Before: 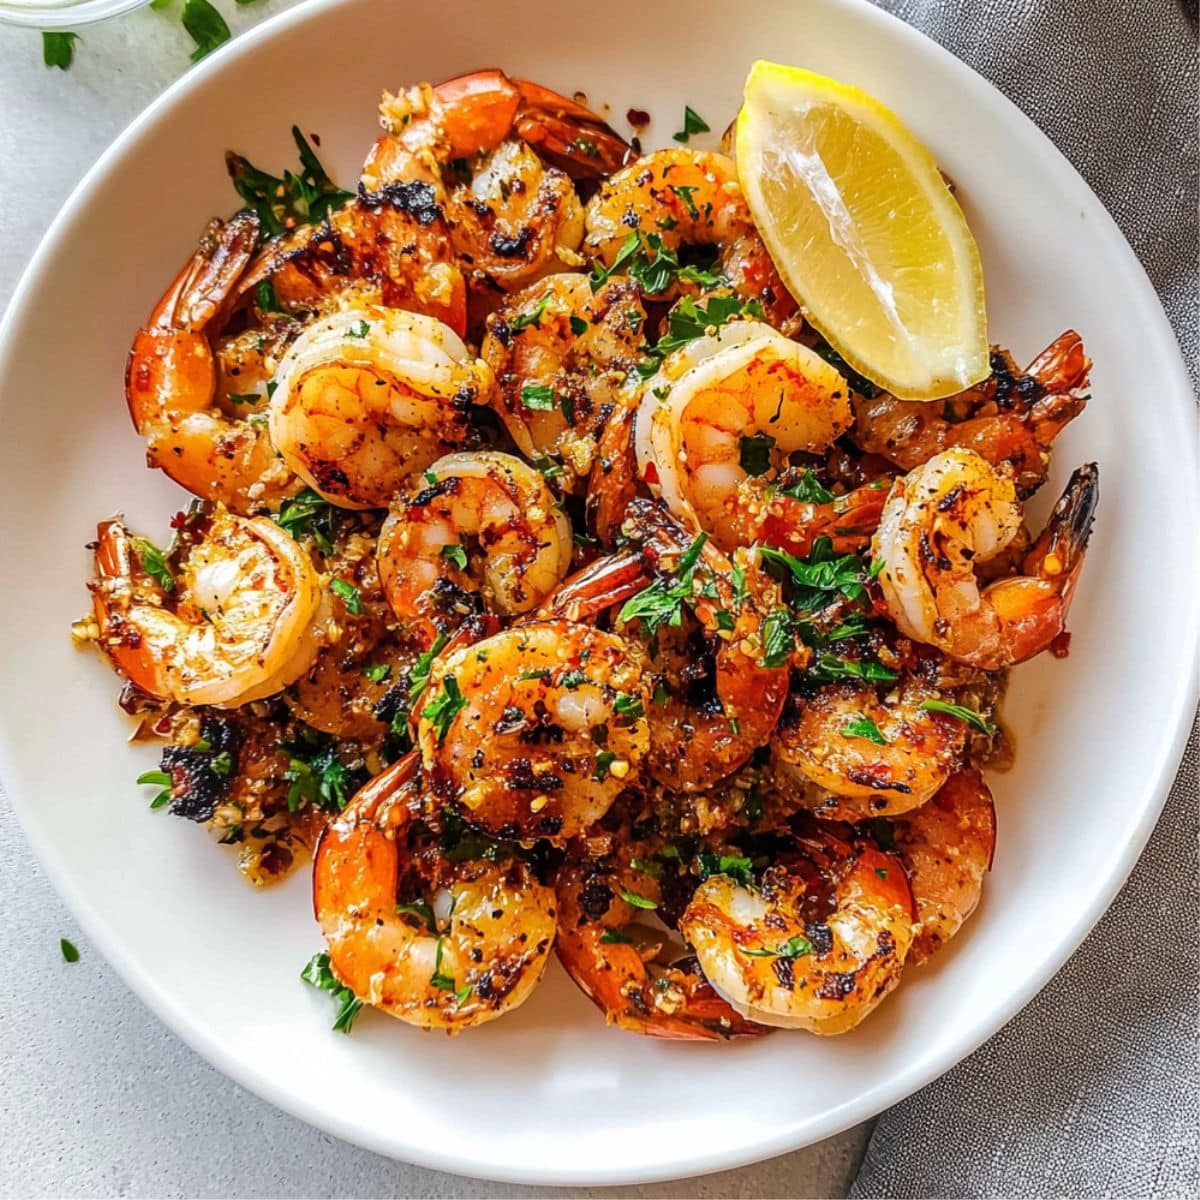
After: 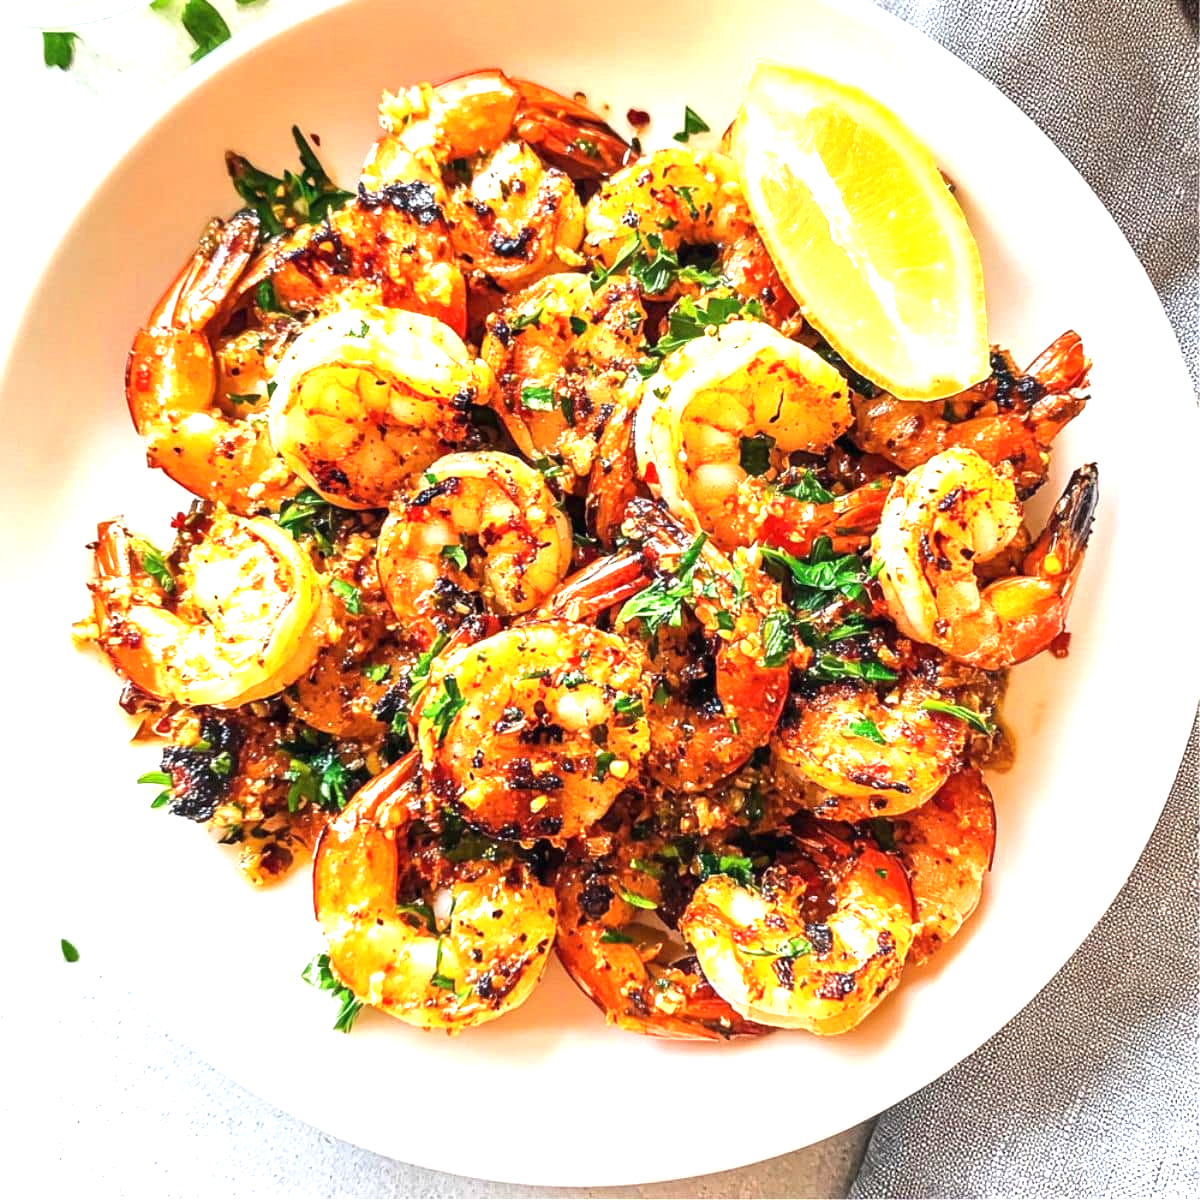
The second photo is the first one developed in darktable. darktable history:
color correction: highlights a* -0.137, highlights b* 0.137
exposure: black level correction 0, exposure 1.388 EV, compensate exposure bias true, compensate highlight preservation false
